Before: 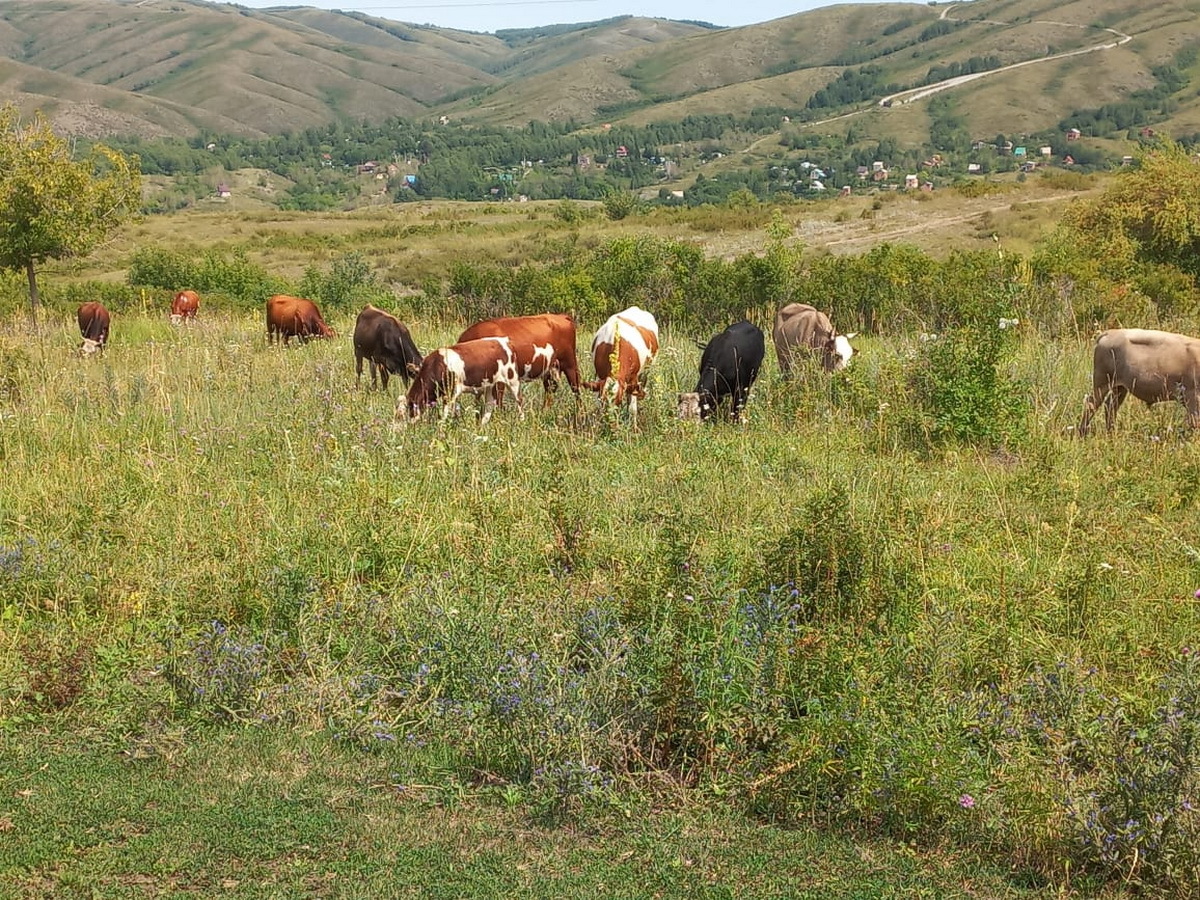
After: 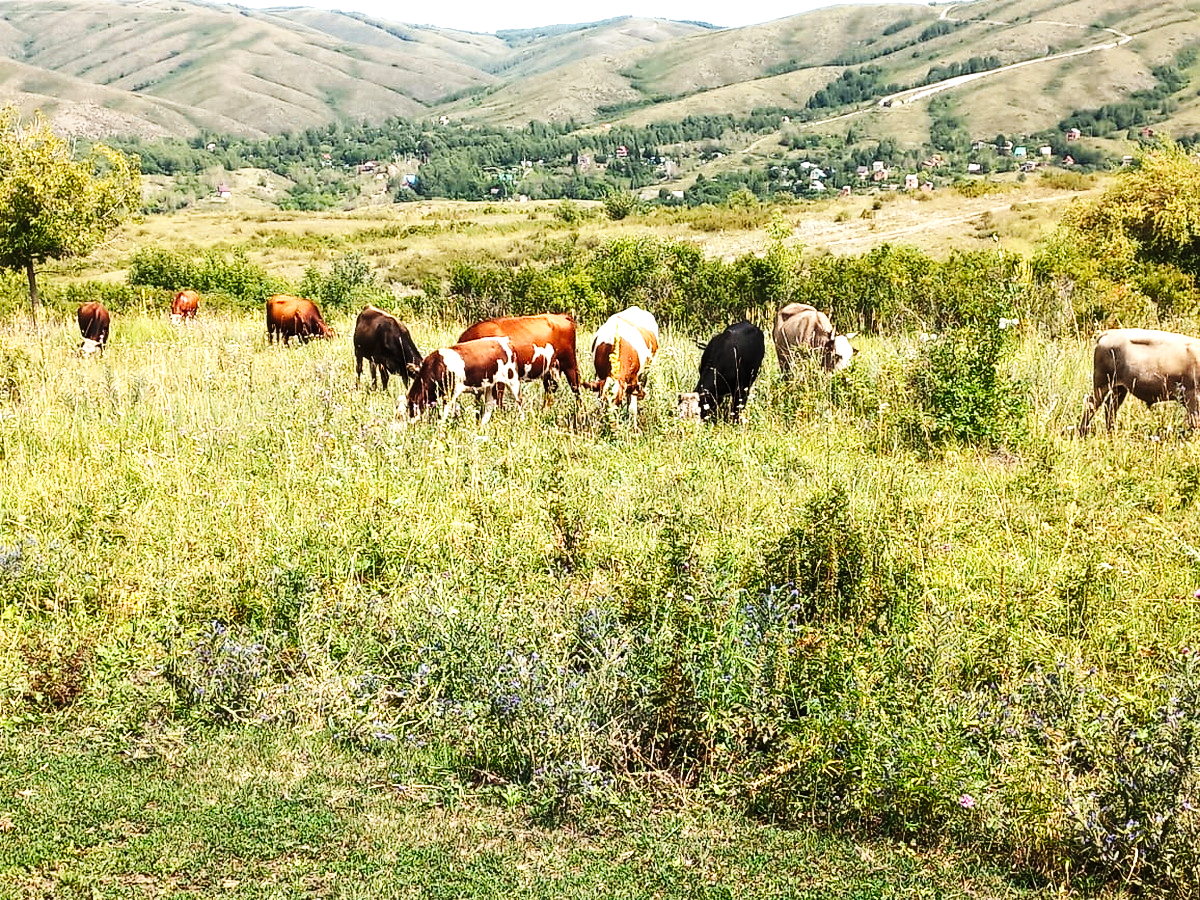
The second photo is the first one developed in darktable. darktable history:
tone equalizer: -8 EV -1.08 EV, -7 EV -1.01 EV, -6 EV -0.867 EV, -5 EV -0.578 EV, -3 EV 0.578 EV, -2 EV 0.867 EV, -1 EV 1.01 EV, +0 EV 1.08 EV, edges refinement/feathering 500, mask exposure compensation -1.57 EV, preserve details no
base curve: curves: ch0 [(0, 0) (0.036, 0.025) (0.121, 0.166) (0.206, 0.329) (0.605, 0.79) (1, 1)], preserve colors none
